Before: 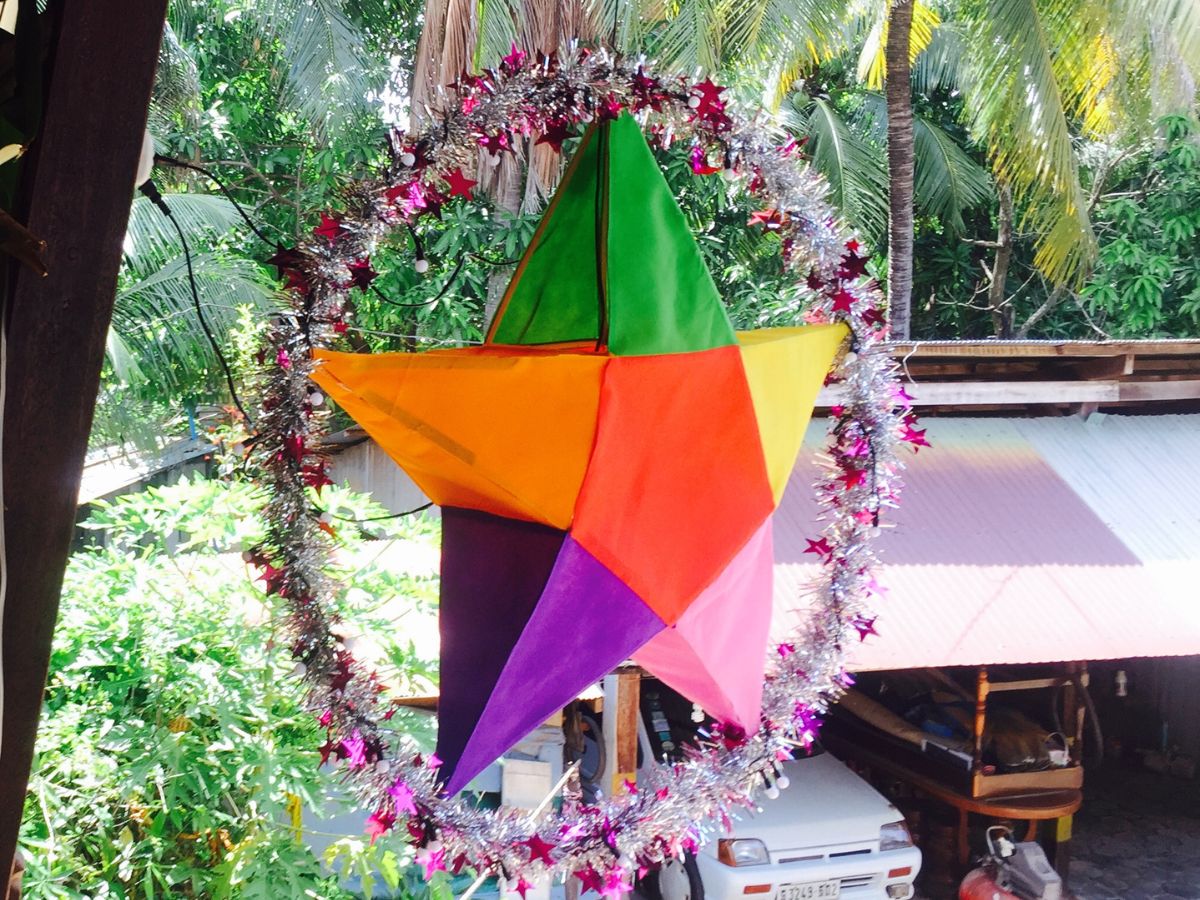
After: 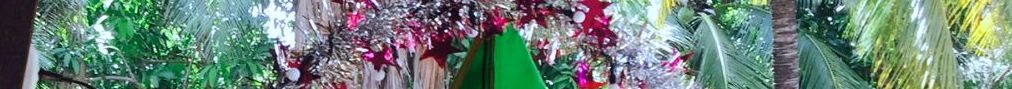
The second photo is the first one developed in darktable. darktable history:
color calibration: x 0.37, y 0.382, temperature 4313.32 K
tone equalizer: on, module defaults
crop and rotate: left 9.644%, top 9.491%, right 6.021%, bottom 80.509%
